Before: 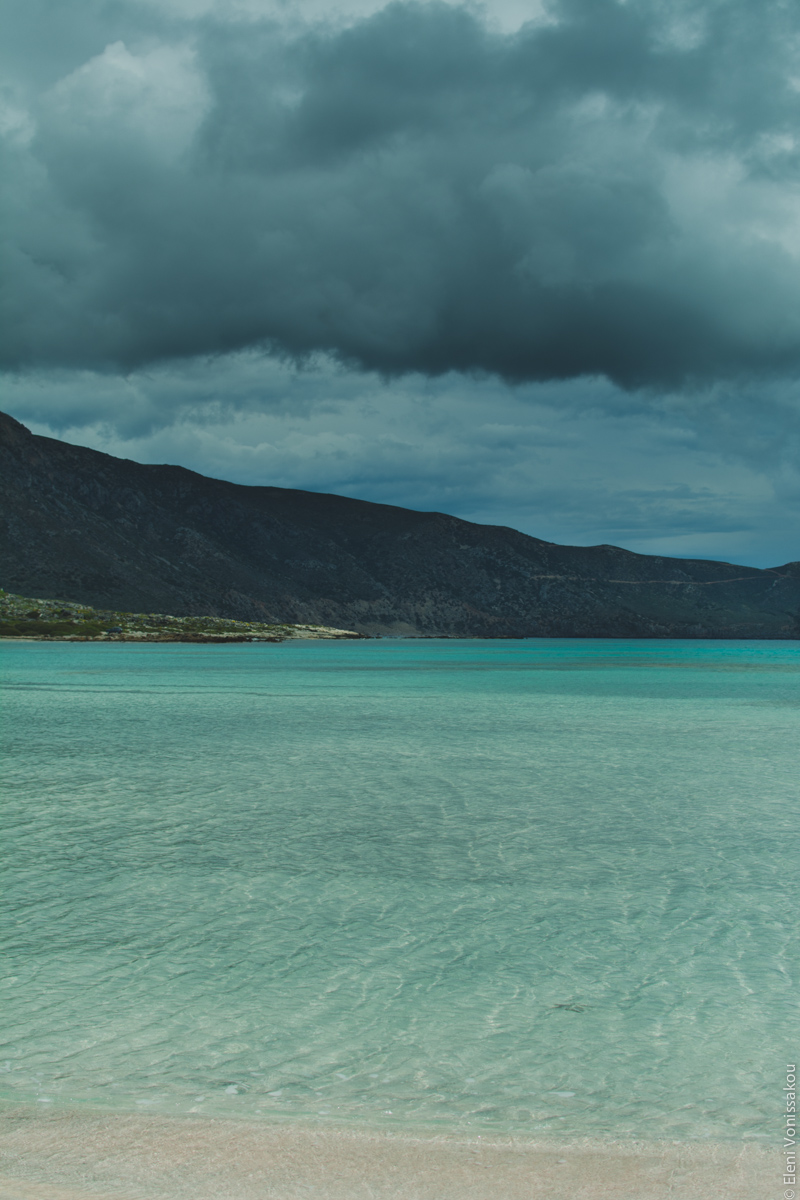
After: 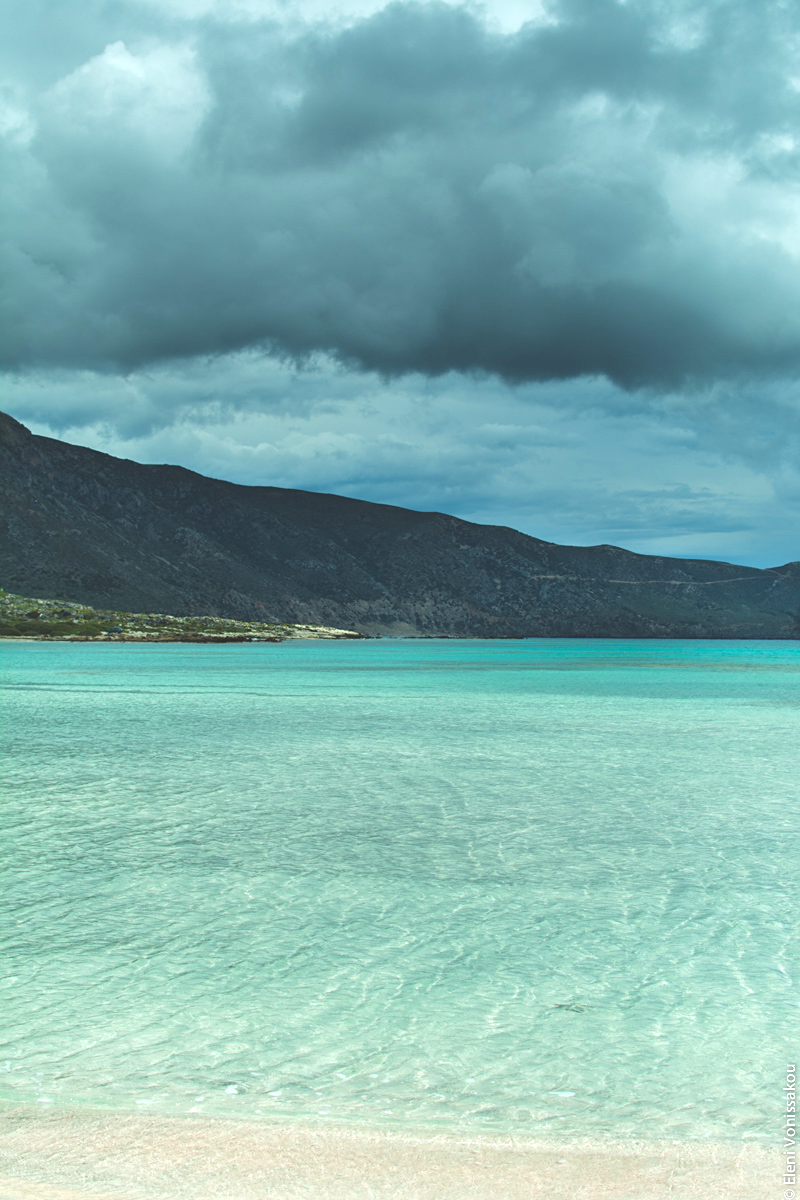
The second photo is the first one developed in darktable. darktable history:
sharpen: amount 0.2
exposure: black level correction 0, exposure 1 EV, compensate exposure bias true, compensate highlight preservation false
